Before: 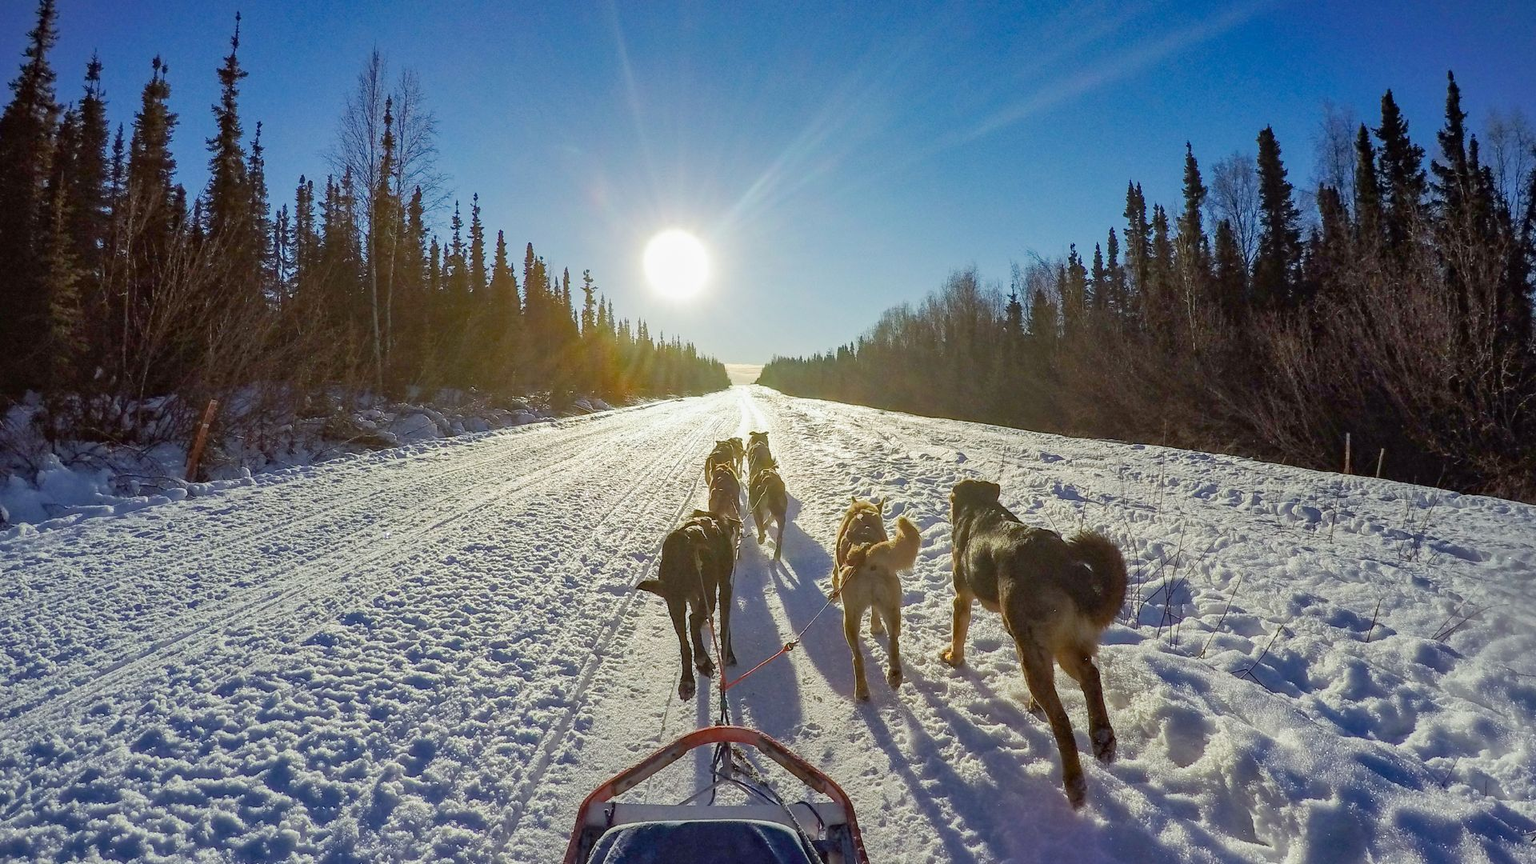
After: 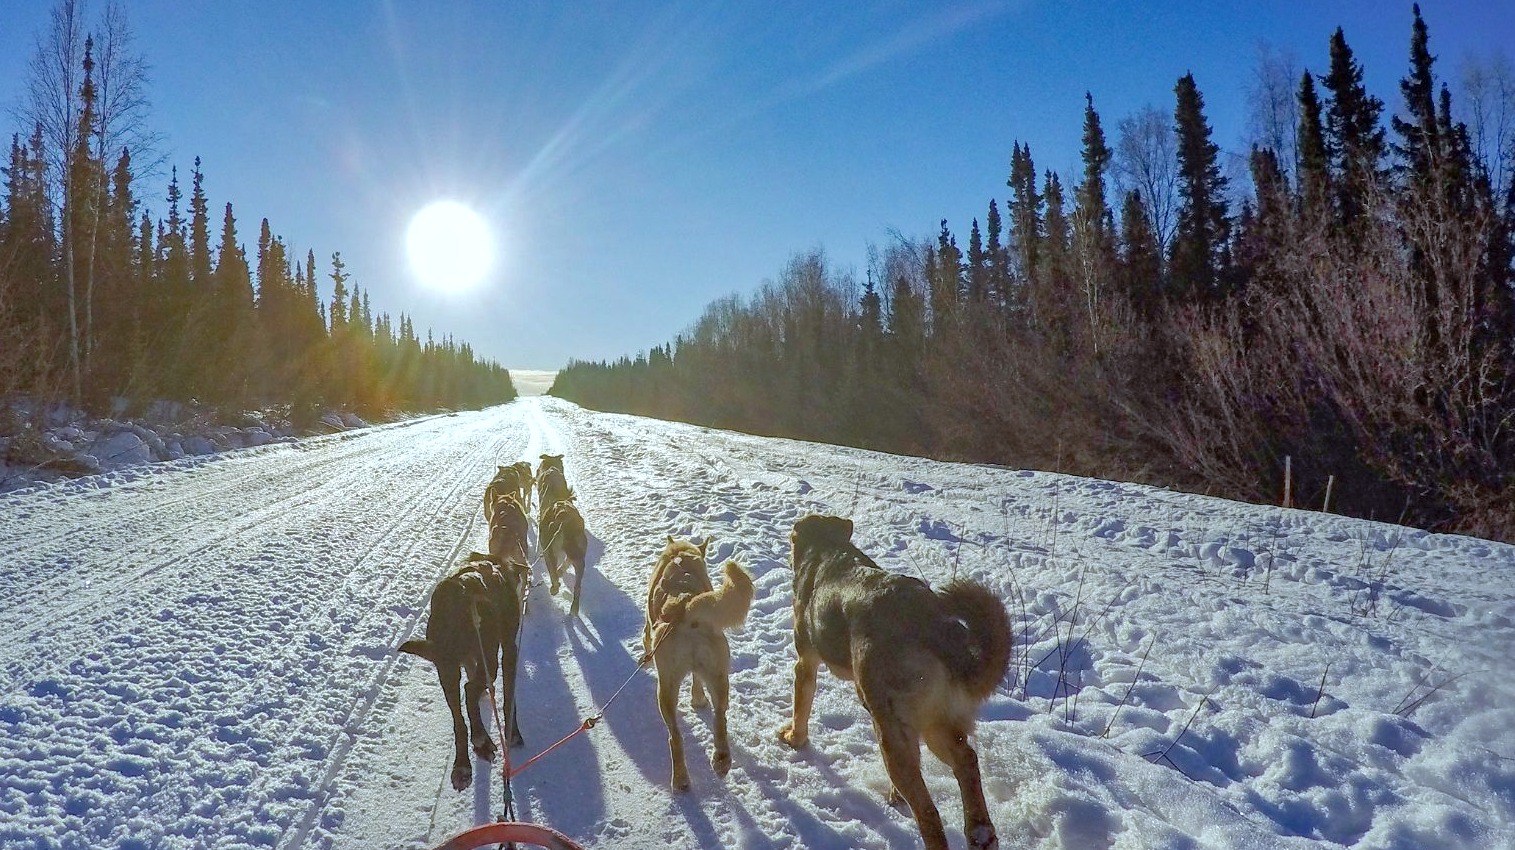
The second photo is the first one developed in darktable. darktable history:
crop and rotate: left 20.682%, top 7.923%, right 0.361%, bottom 13.357%
exposure: black level correction 0.001, exposure 0.193 EV, compensate highlight preservation false
color calibration: x 0.372, y 0.386, temperature 4286.26 K, gamut compression 2.97
shadows and highlights: on, module defaults
